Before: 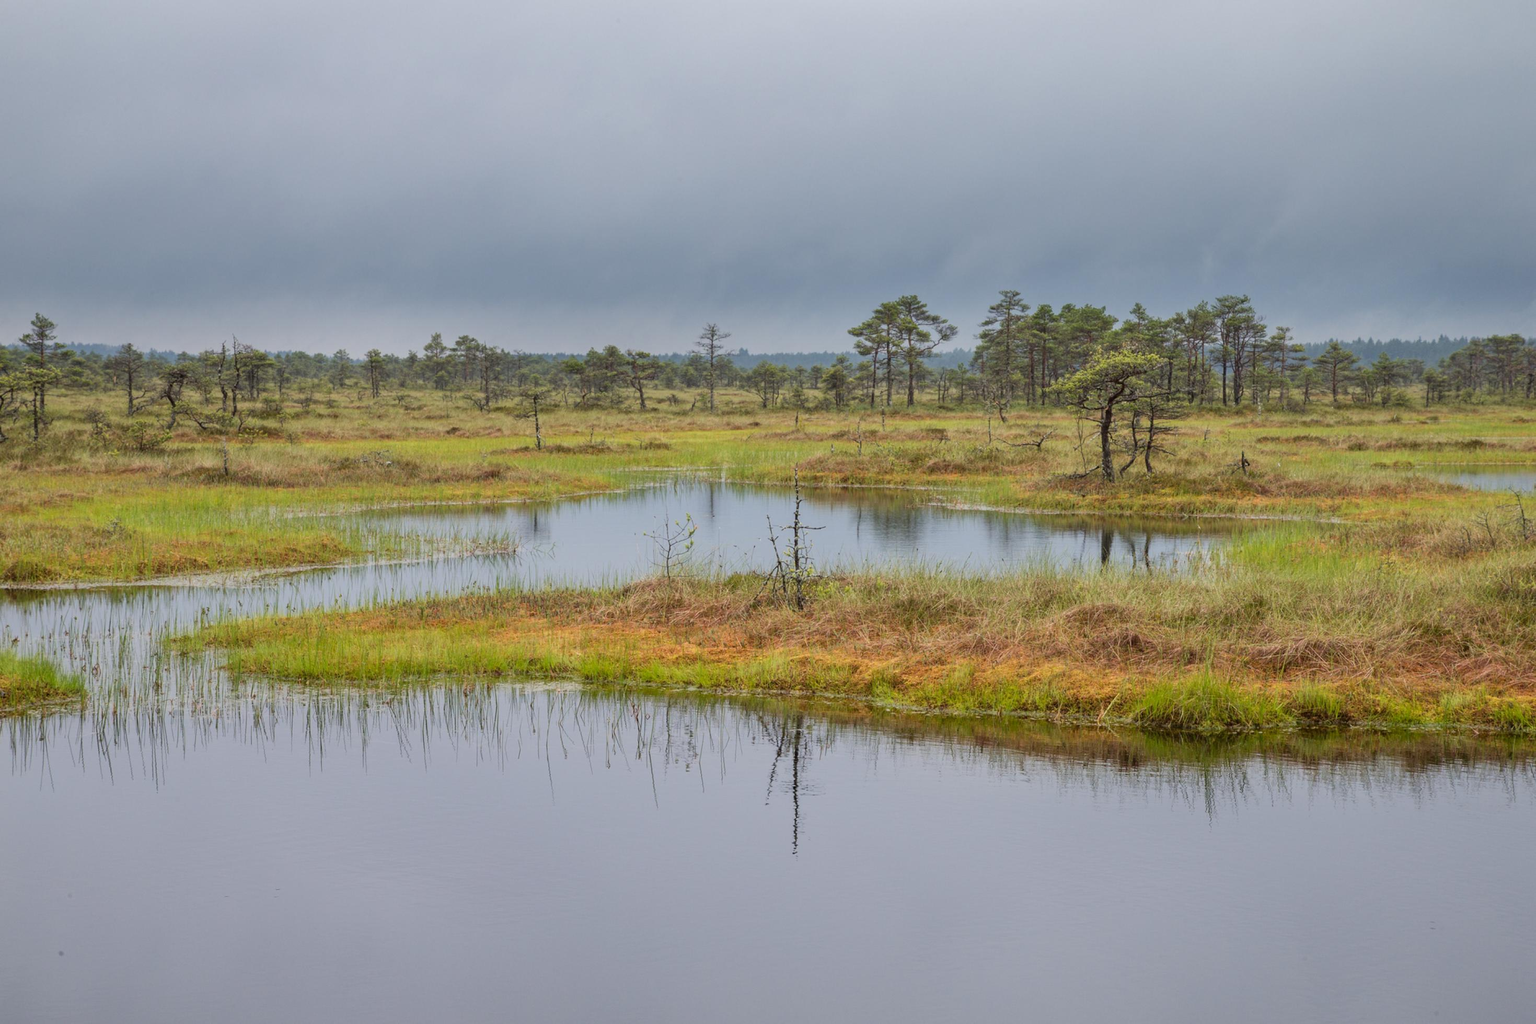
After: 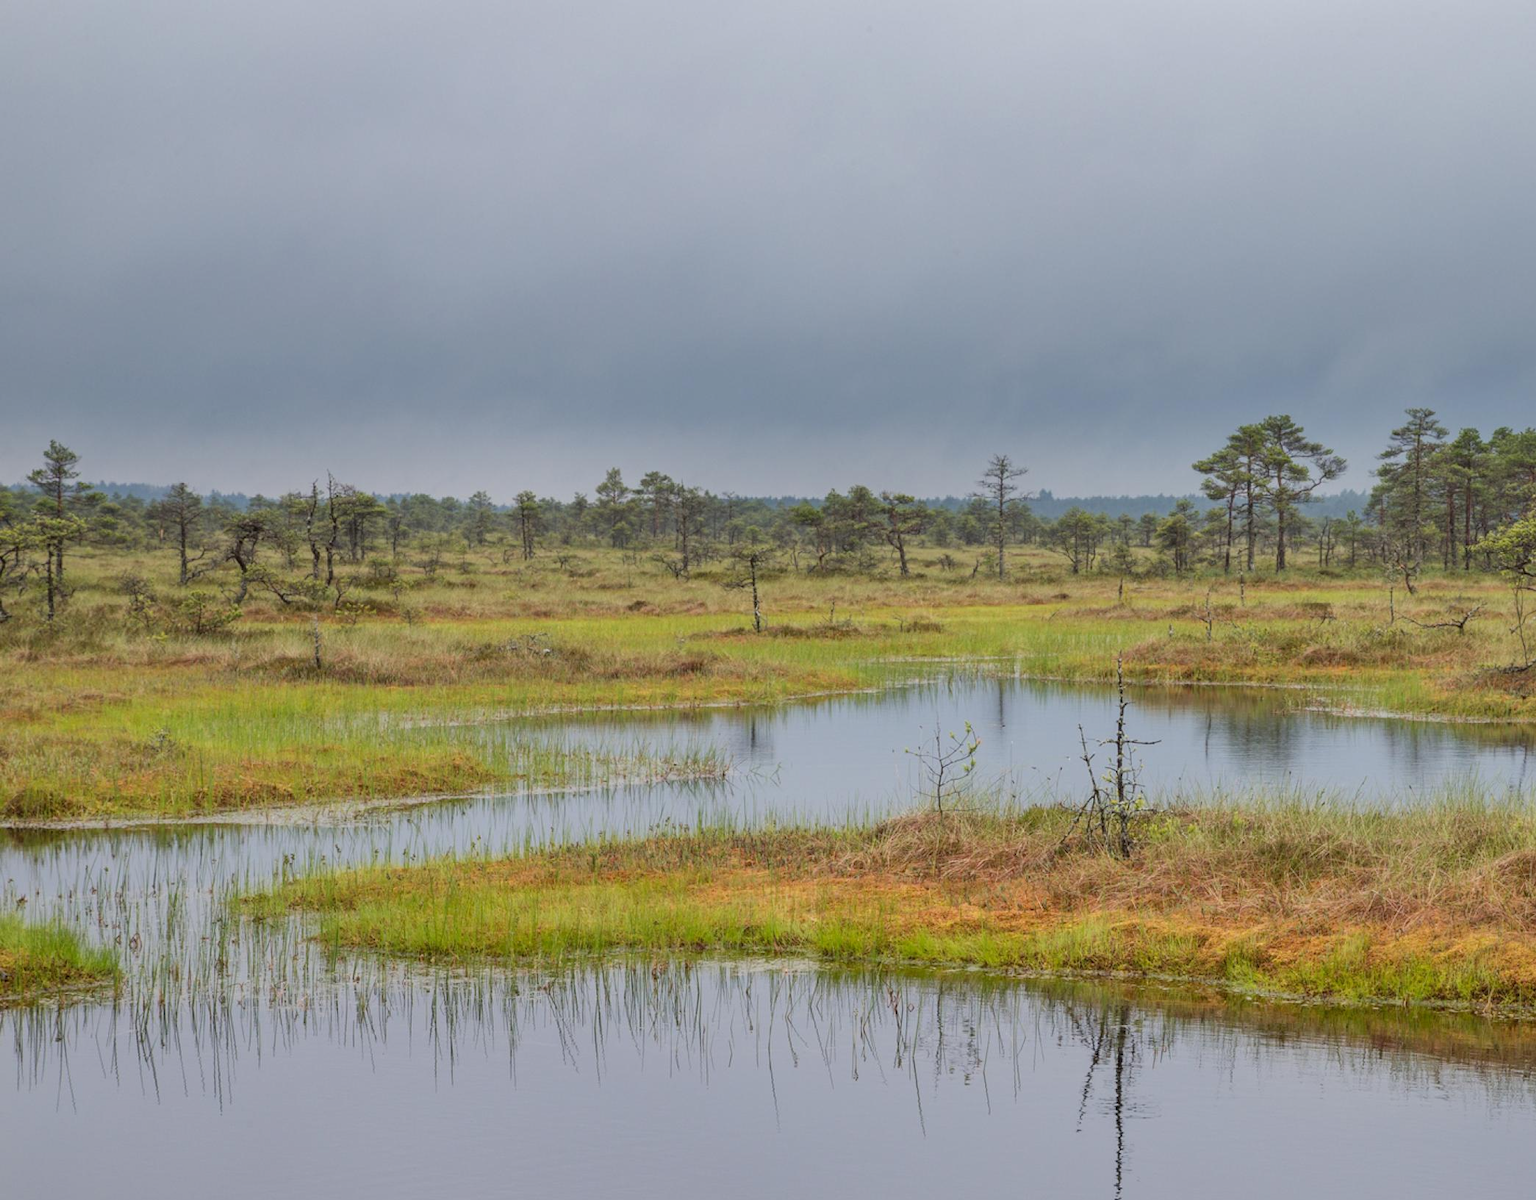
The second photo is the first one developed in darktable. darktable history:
tone equalizer: -8 EV -1.84 EV, -7 EV -1.16 EV, -6 EV -1.62 EV, smoothing diameter 25%, edges refinement/feathering 10, preserve details guided filter
crop: right 28.885%, bottom 16.626%
